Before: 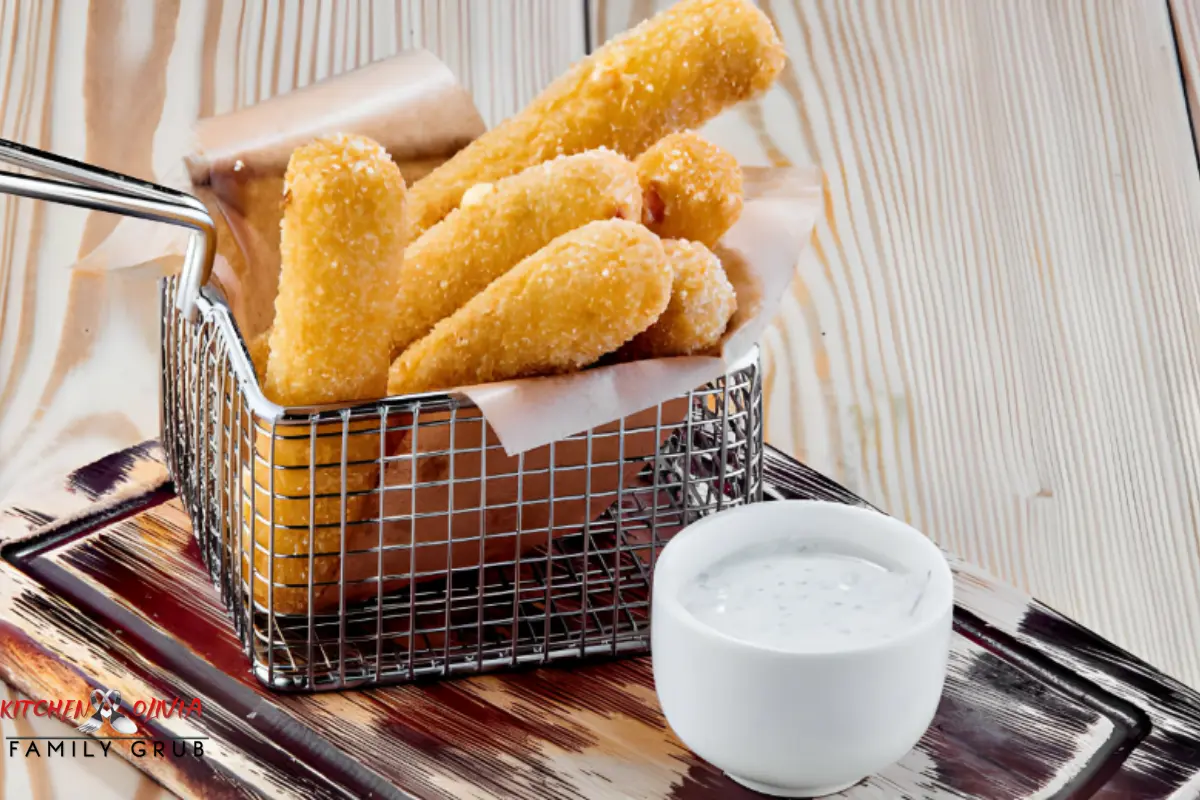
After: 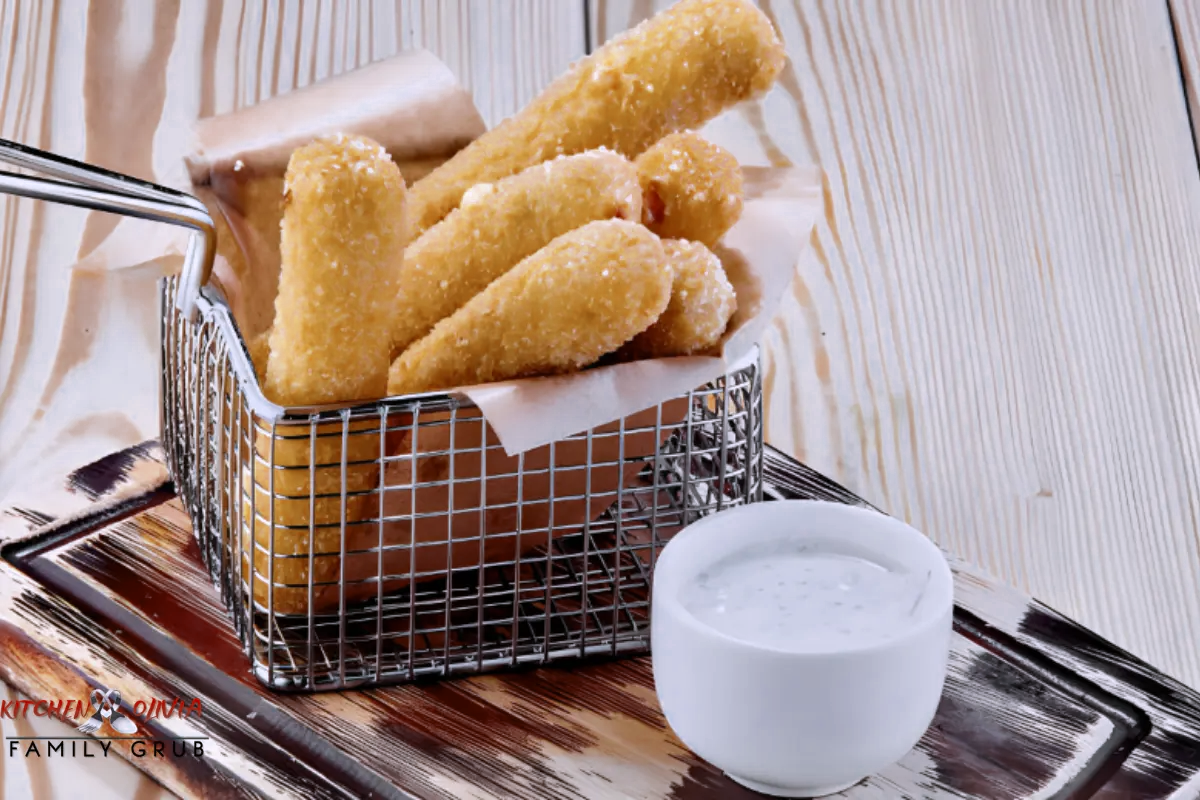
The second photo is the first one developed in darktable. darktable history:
color zones: curves: ch0 [(0, 0.5) (0.125, 0.4) (0.25, 0.5) (0.375, 0.4) (0.5, 0.4) (0.625, 0.35) (0.75, 0.35) (0.875, 0.5)]; ch1 [(0, 0.35) (0.125, 0.45) (0.25, 0.35) (0.375, 0.35) (0.5, 0.35) (0.625, 0.35) (0.75, 0.45) (0.875, 0.35)]; ch2 [(0, 0.6) (0.125, 0.5) (0.25, 0.5) (0.375, 0.6) (0.5, 0.6) (0.625, 0.5) (0.75, 0.5) (0.875, 0.5)]
white balance: red 1.004, blue 1.096
